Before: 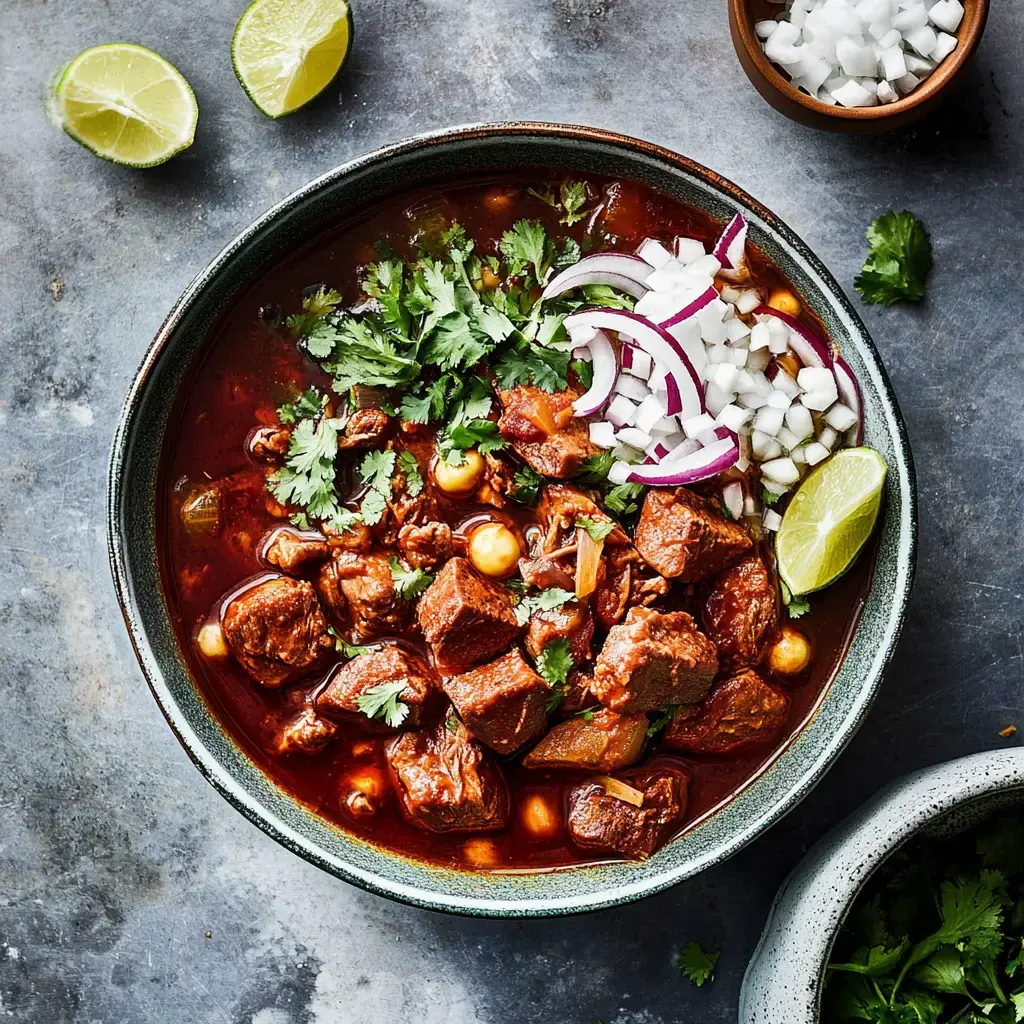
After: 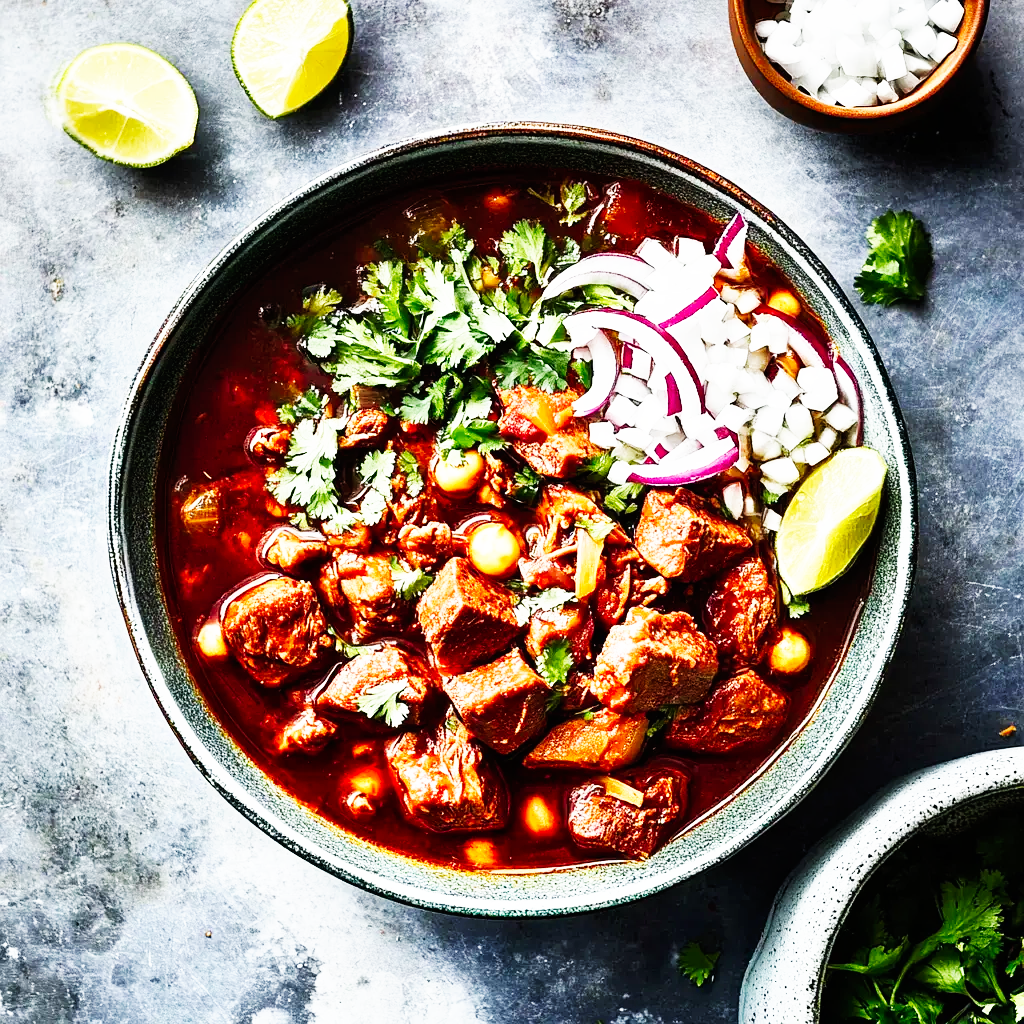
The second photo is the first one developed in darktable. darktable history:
tone equalizer: on, module defaults
base curve: curves: ch0 [(0, 0) (0.007, 0.004) (0.027, 0.03) (0.046, 0.07) (0.207, 0.54) (0.442, 0.872) (0.673, 0.972) (1, 1)], preserve colors none
